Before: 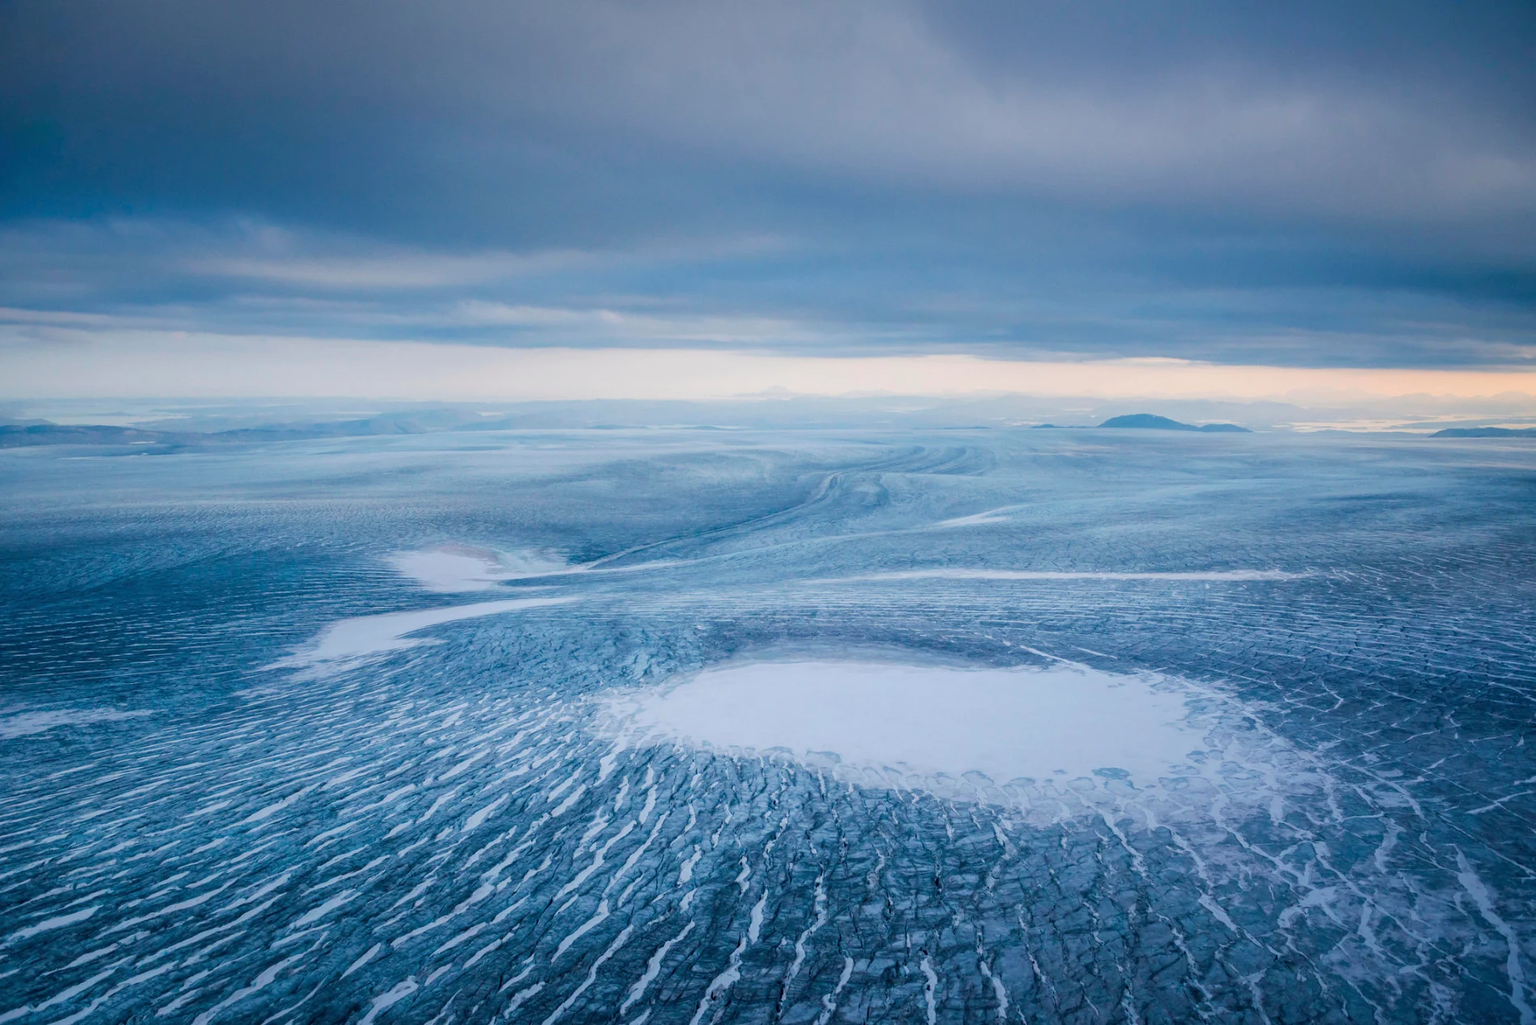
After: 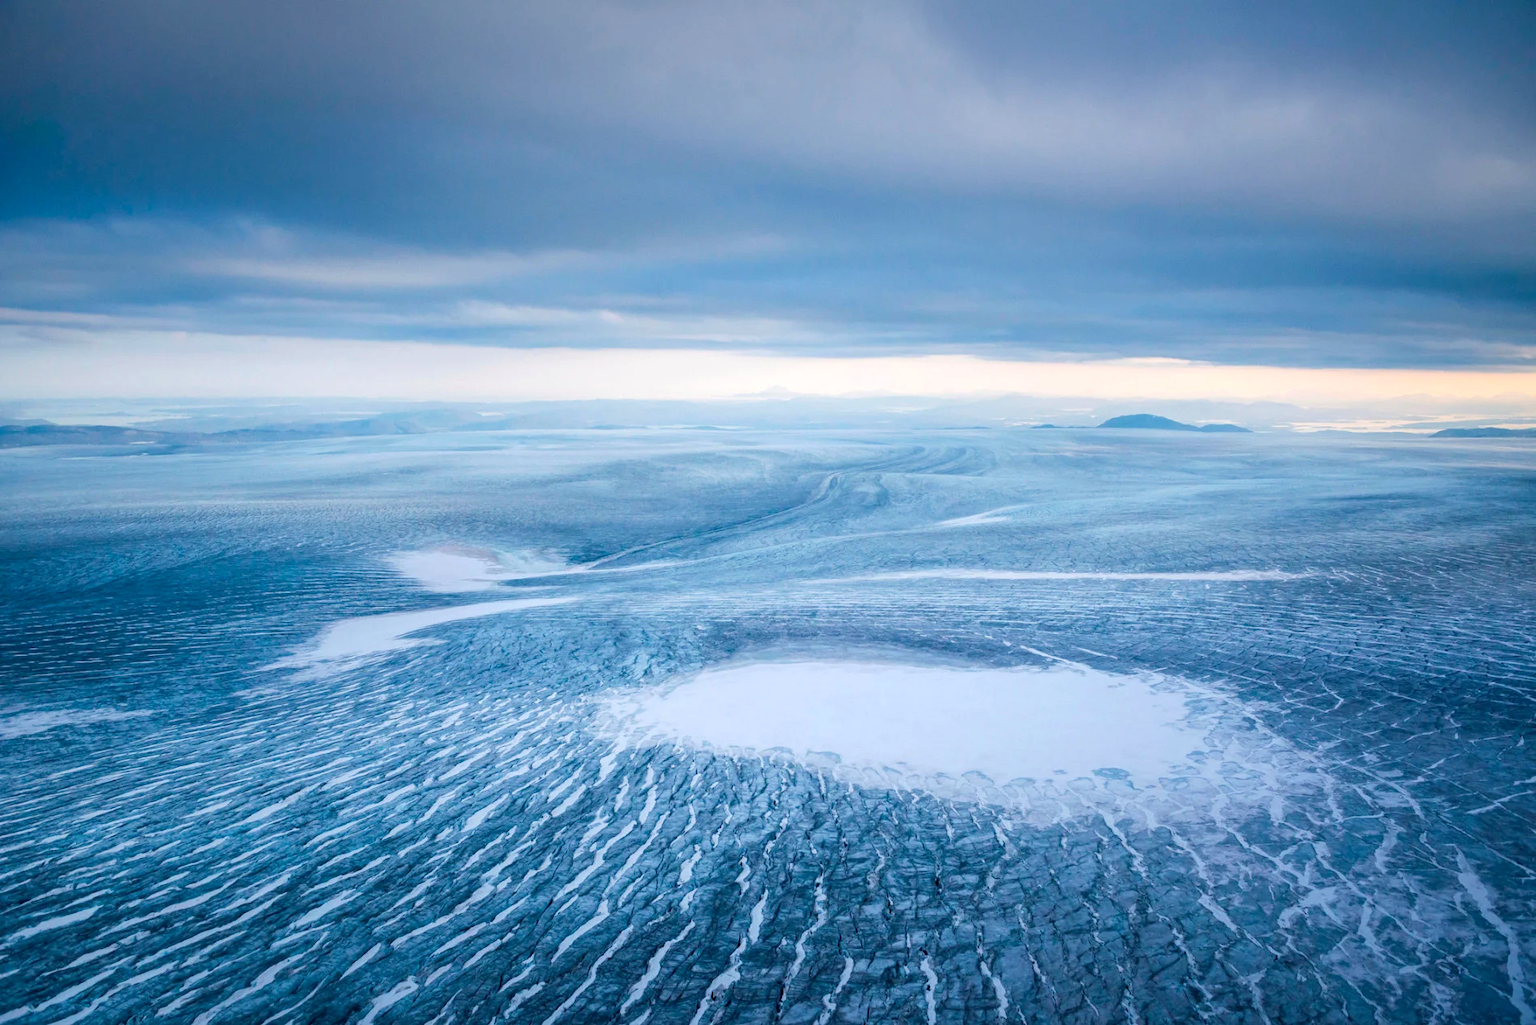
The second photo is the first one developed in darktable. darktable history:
levels: mode automatic, levels [0.072, 0.414, 0.976]
